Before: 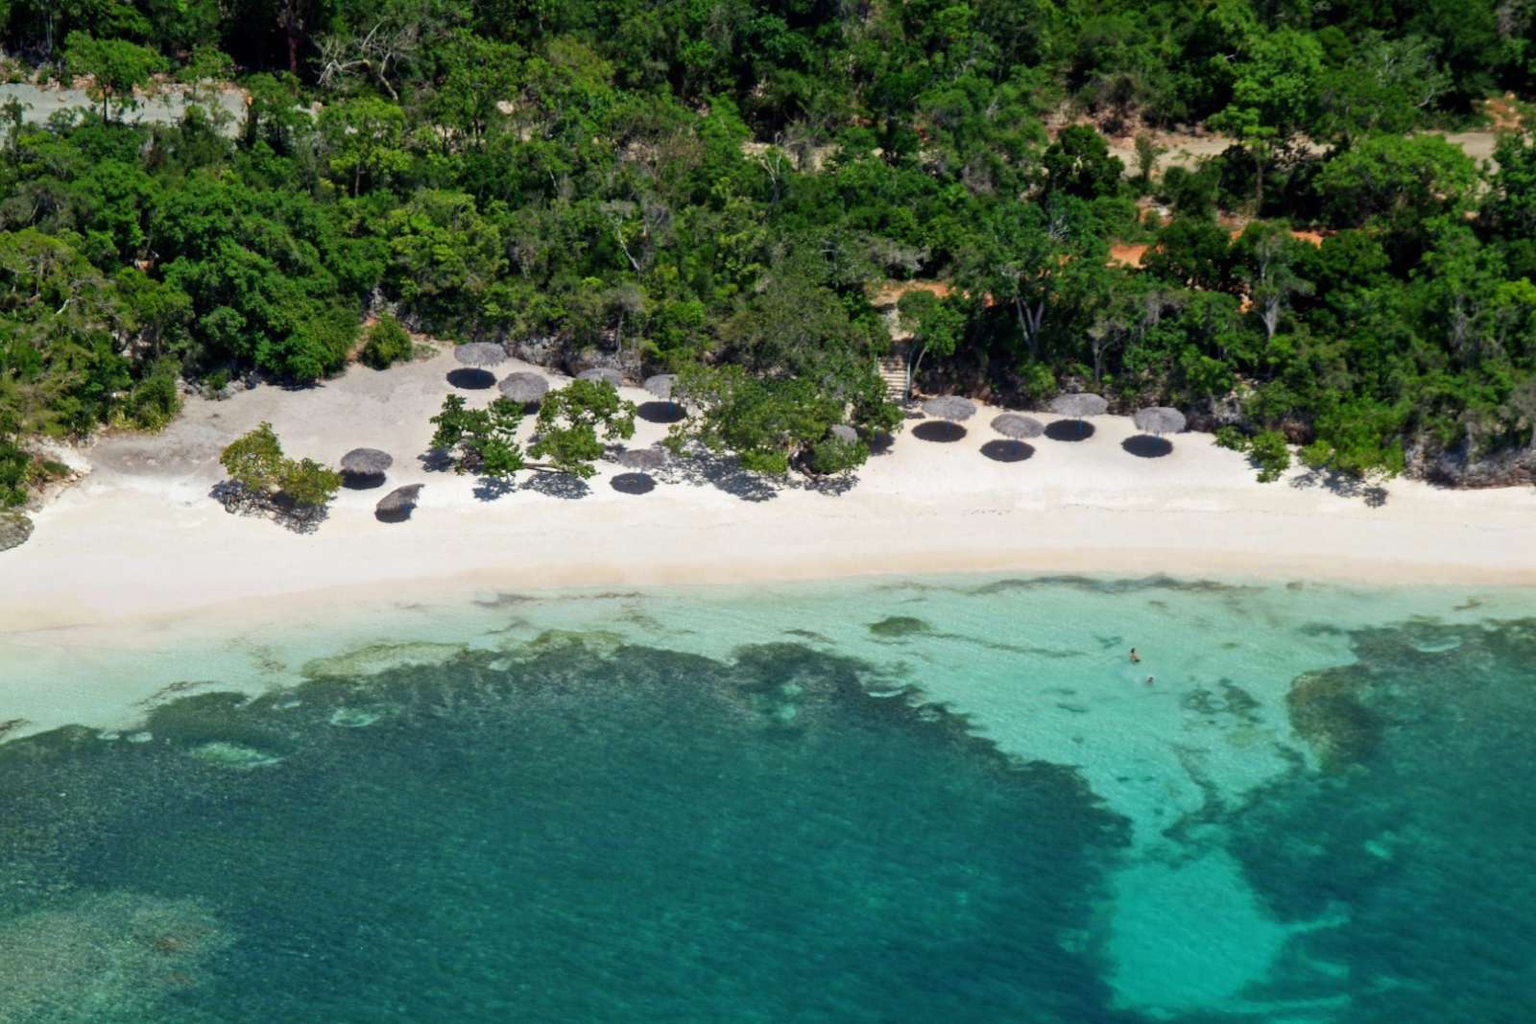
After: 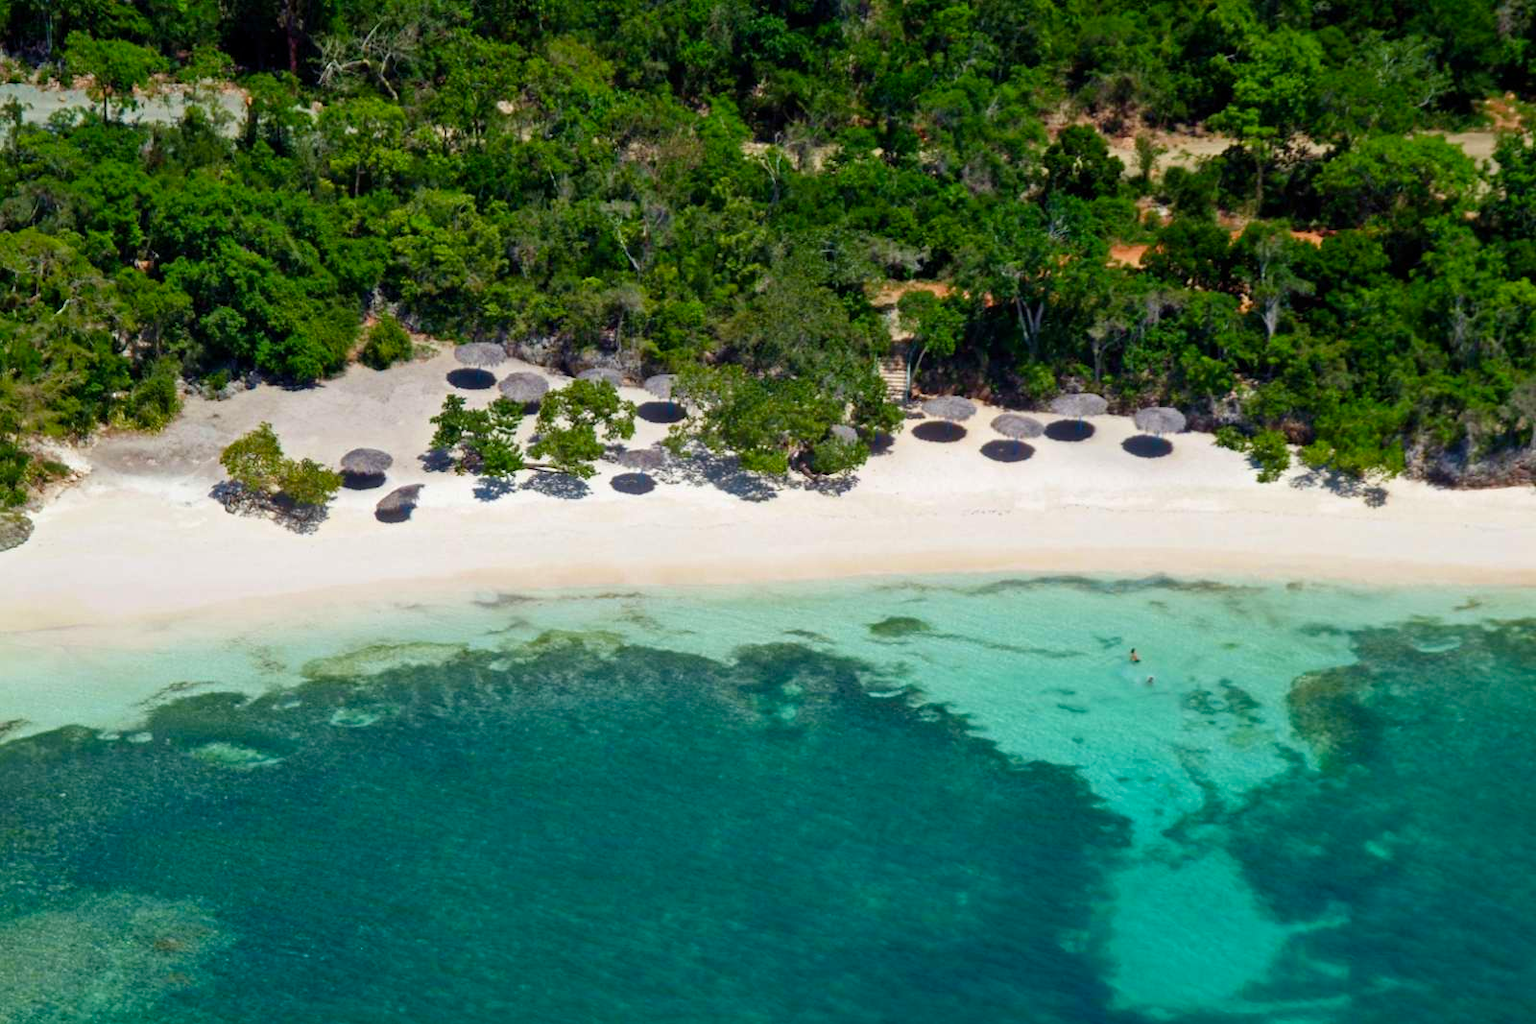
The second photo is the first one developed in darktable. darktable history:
velvia: on, module defaults
color balance rgb: perceptual saturation grading › global saturation 20%, perceptual saturation grading › highlights -25%, perceptual saturation grading › shadows 25%
